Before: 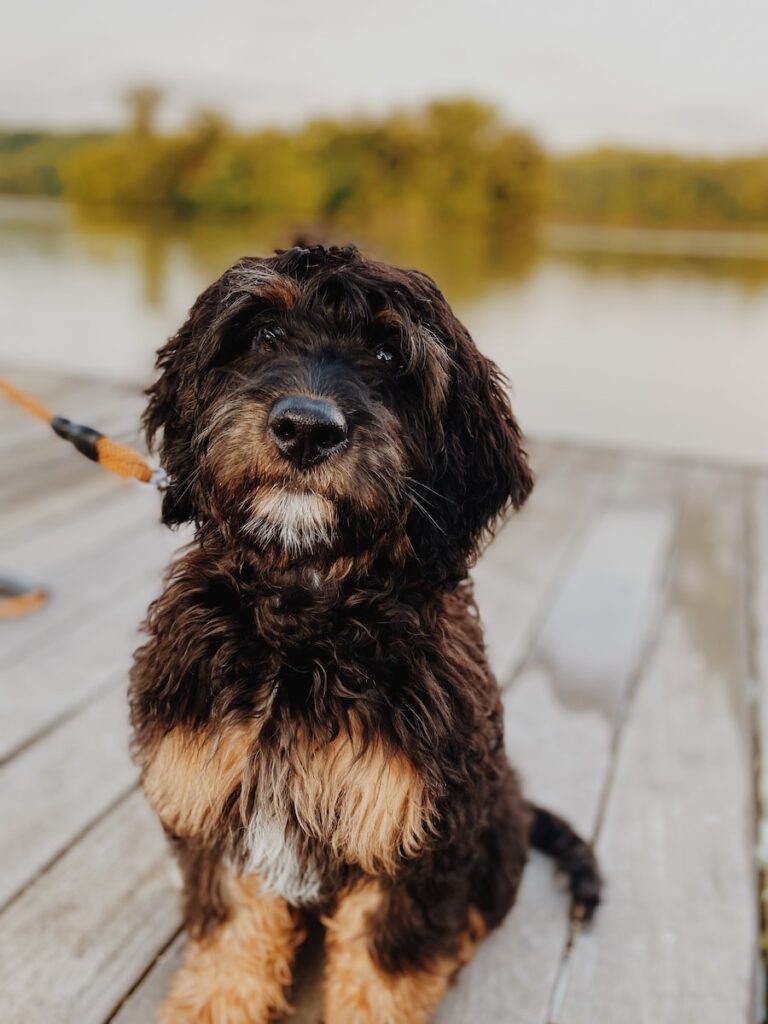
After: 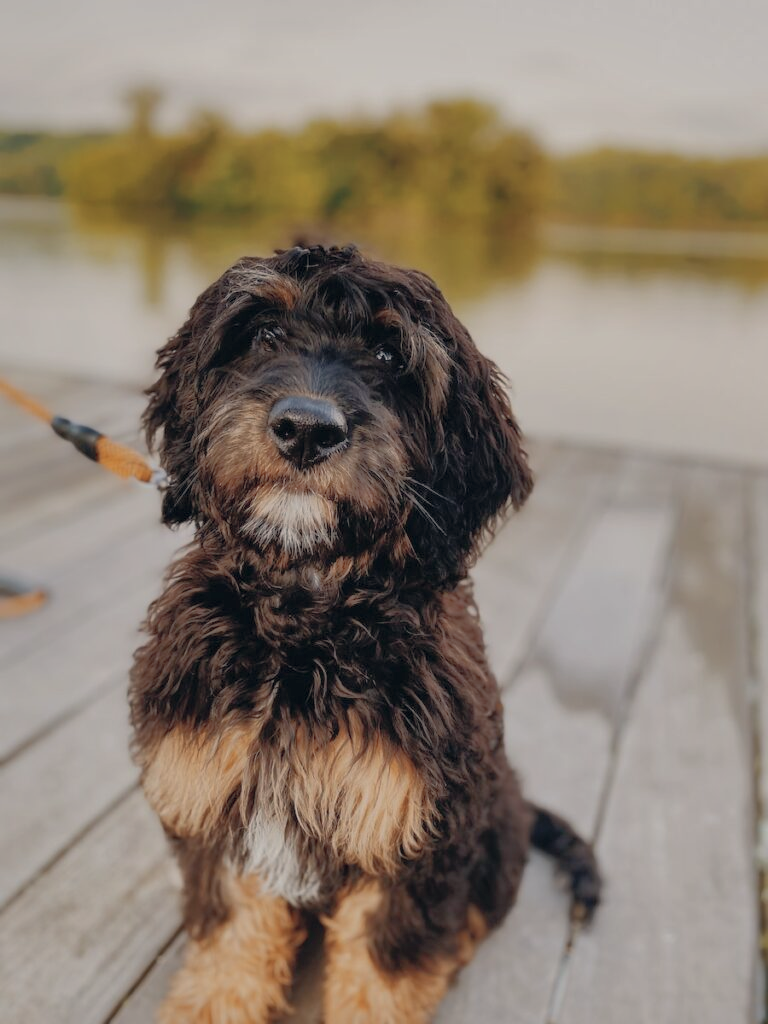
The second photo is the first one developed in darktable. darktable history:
shadows and highlights: shadows 60.42, highlights -60.03
color correction: highlights a* 2.91, highlights b* 5, shadows a* -1.81, shadows b* -4.83, saturation 0.806
